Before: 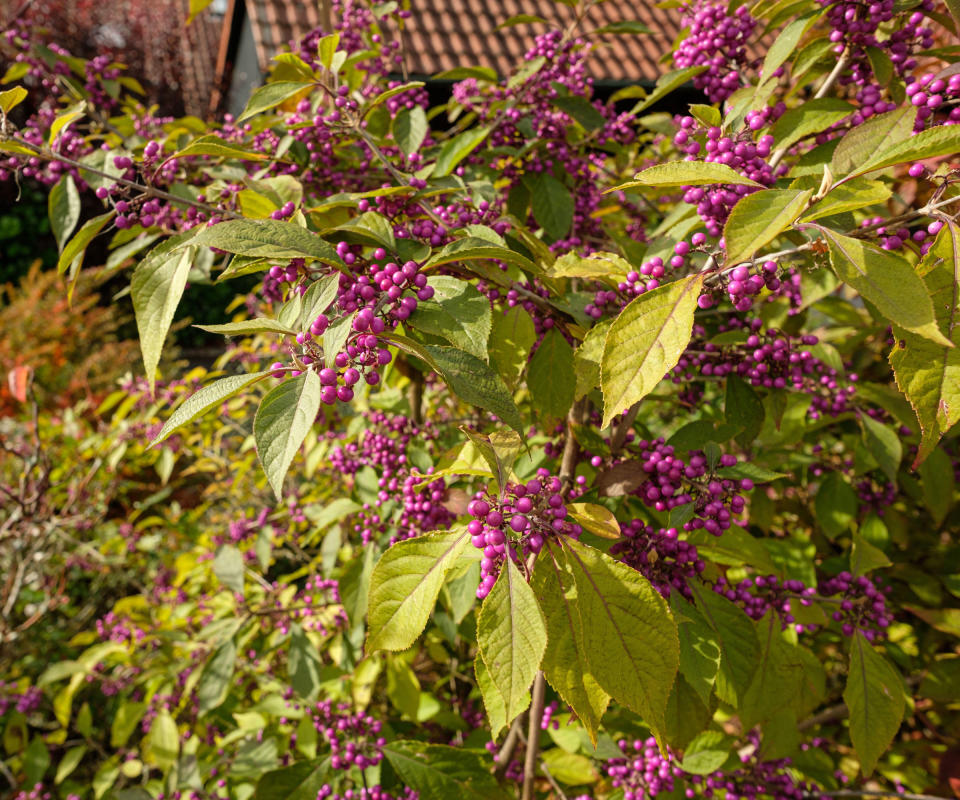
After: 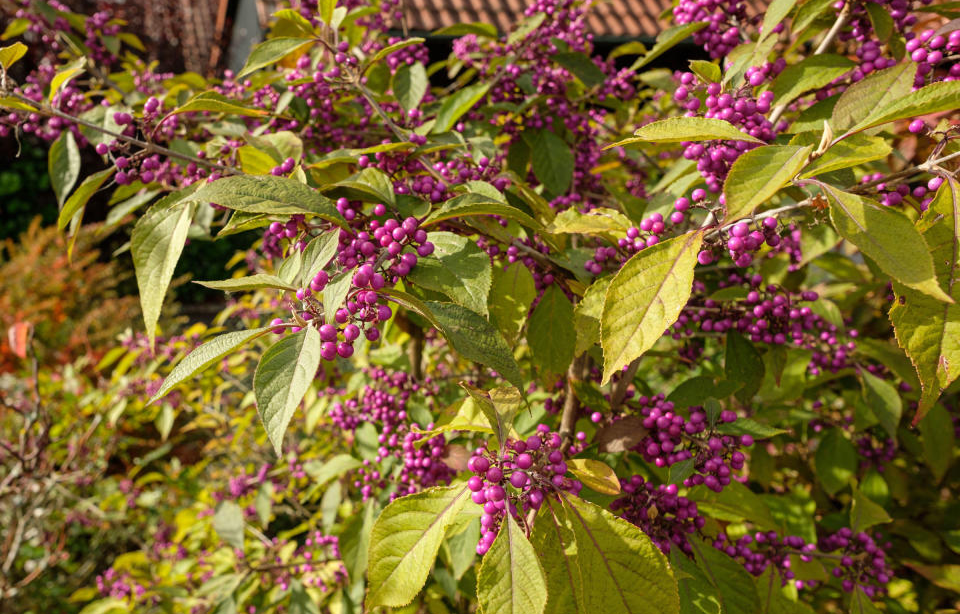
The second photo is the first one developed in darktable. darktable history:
crop: top 5.614%, bottom 17.619%
